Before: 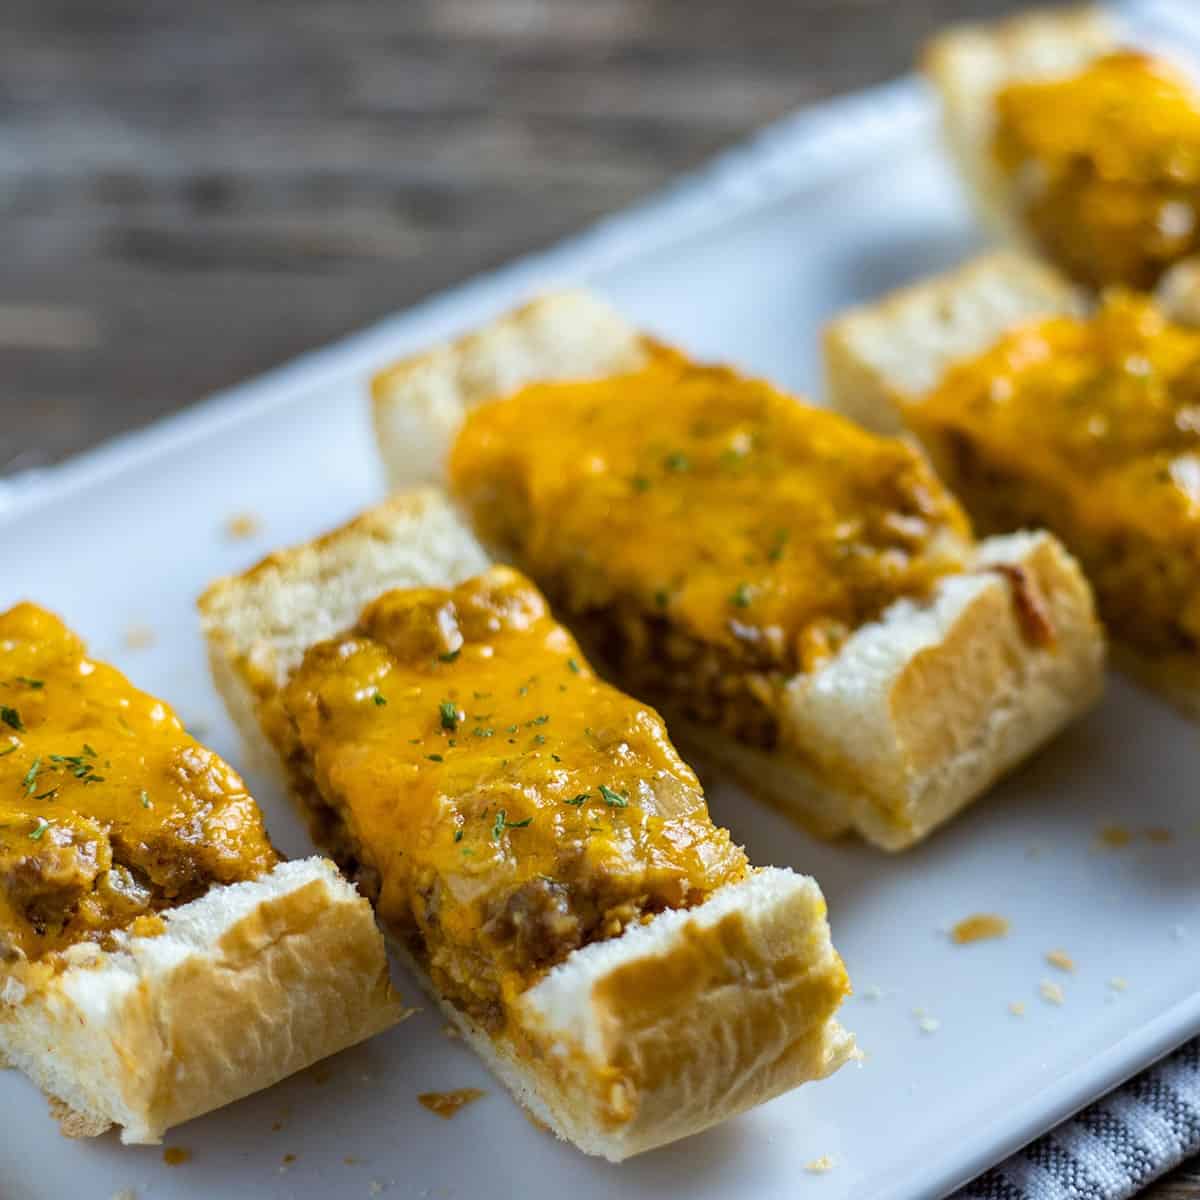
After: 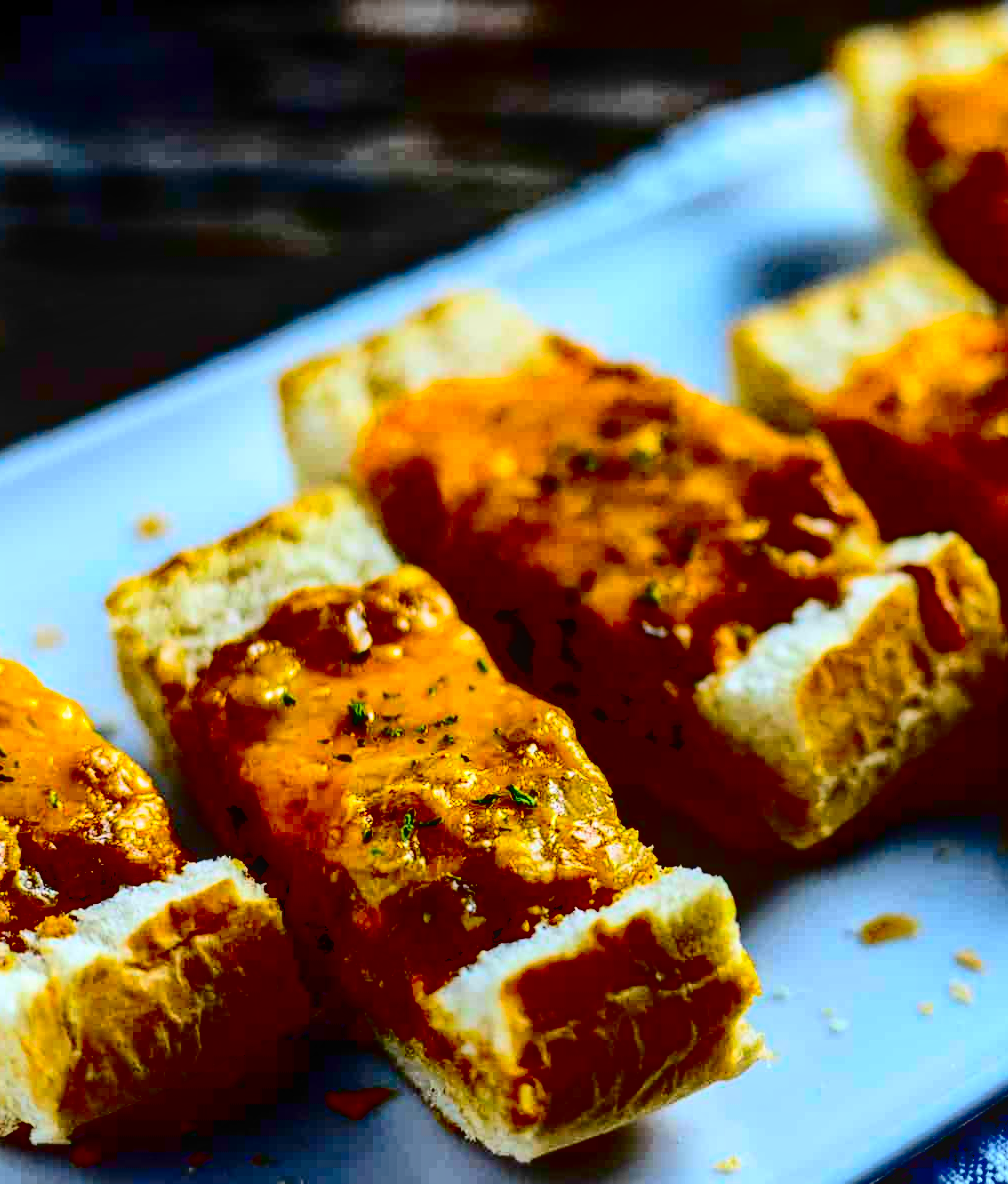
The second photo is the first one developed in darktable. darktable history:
contrast brightness saturation: contrast 0.77, brightness -1, saturation 1
crop: left 7.598%, right 7.873%
local contrast: on, module defaults
shadows and highlights: on, module defaults
